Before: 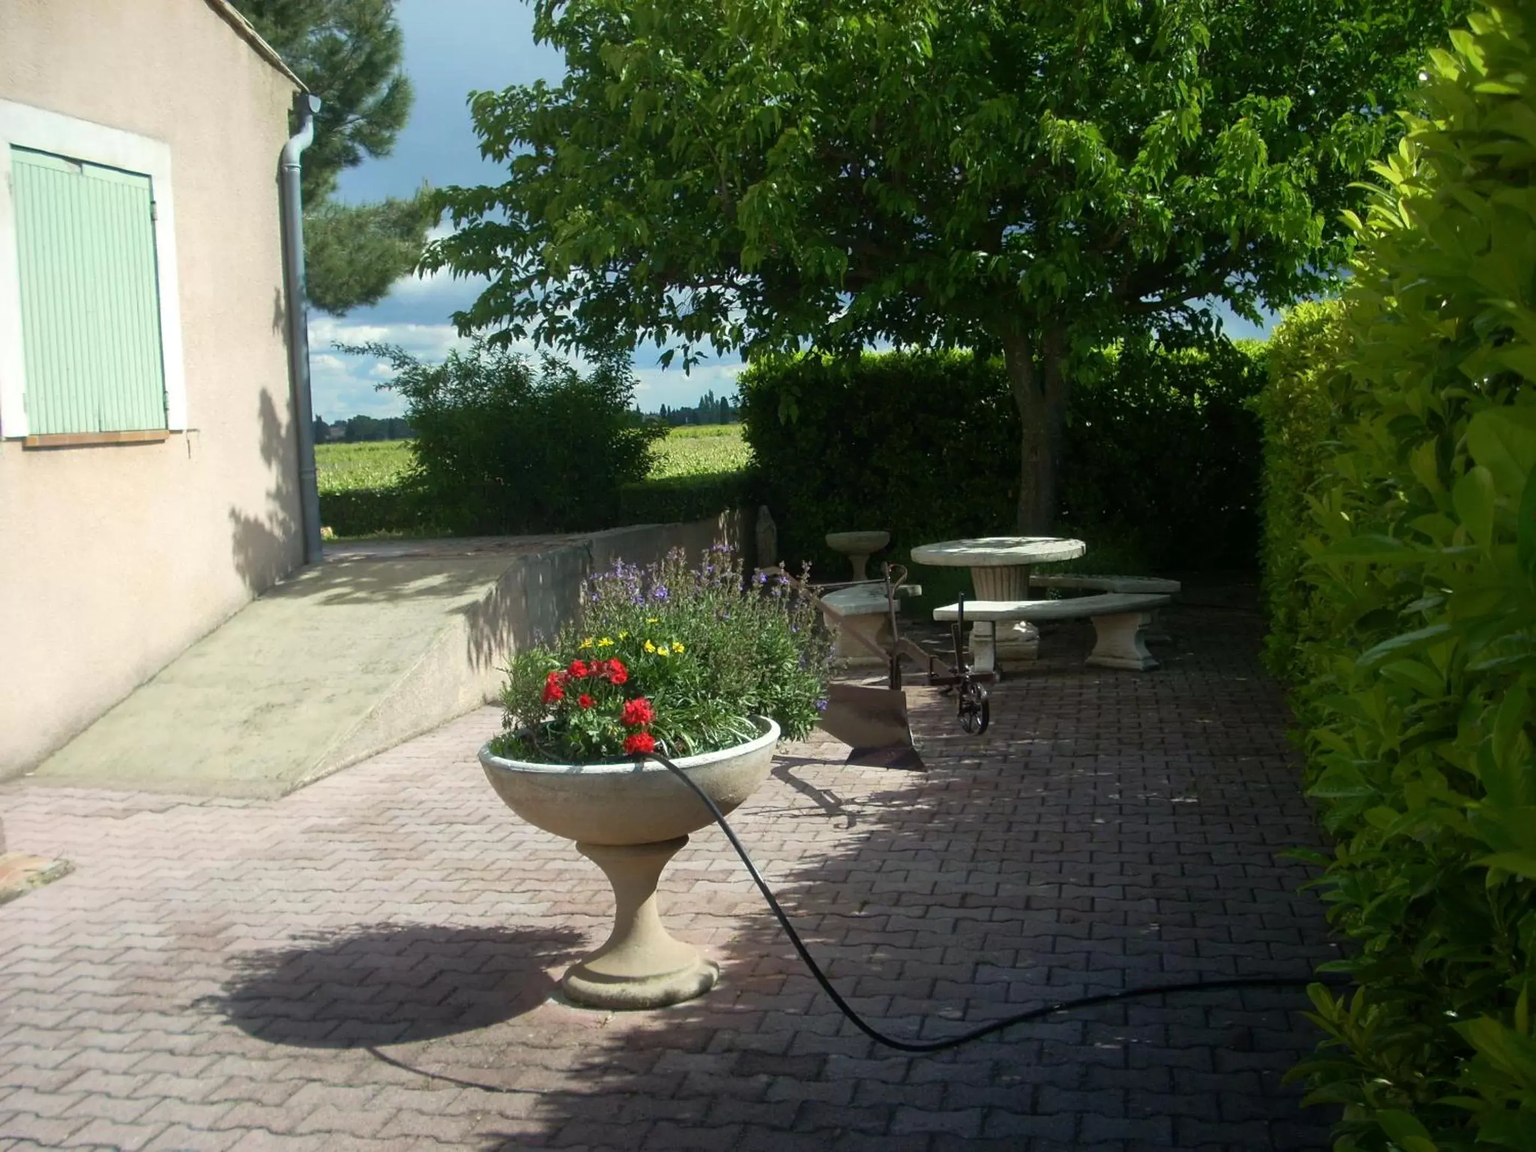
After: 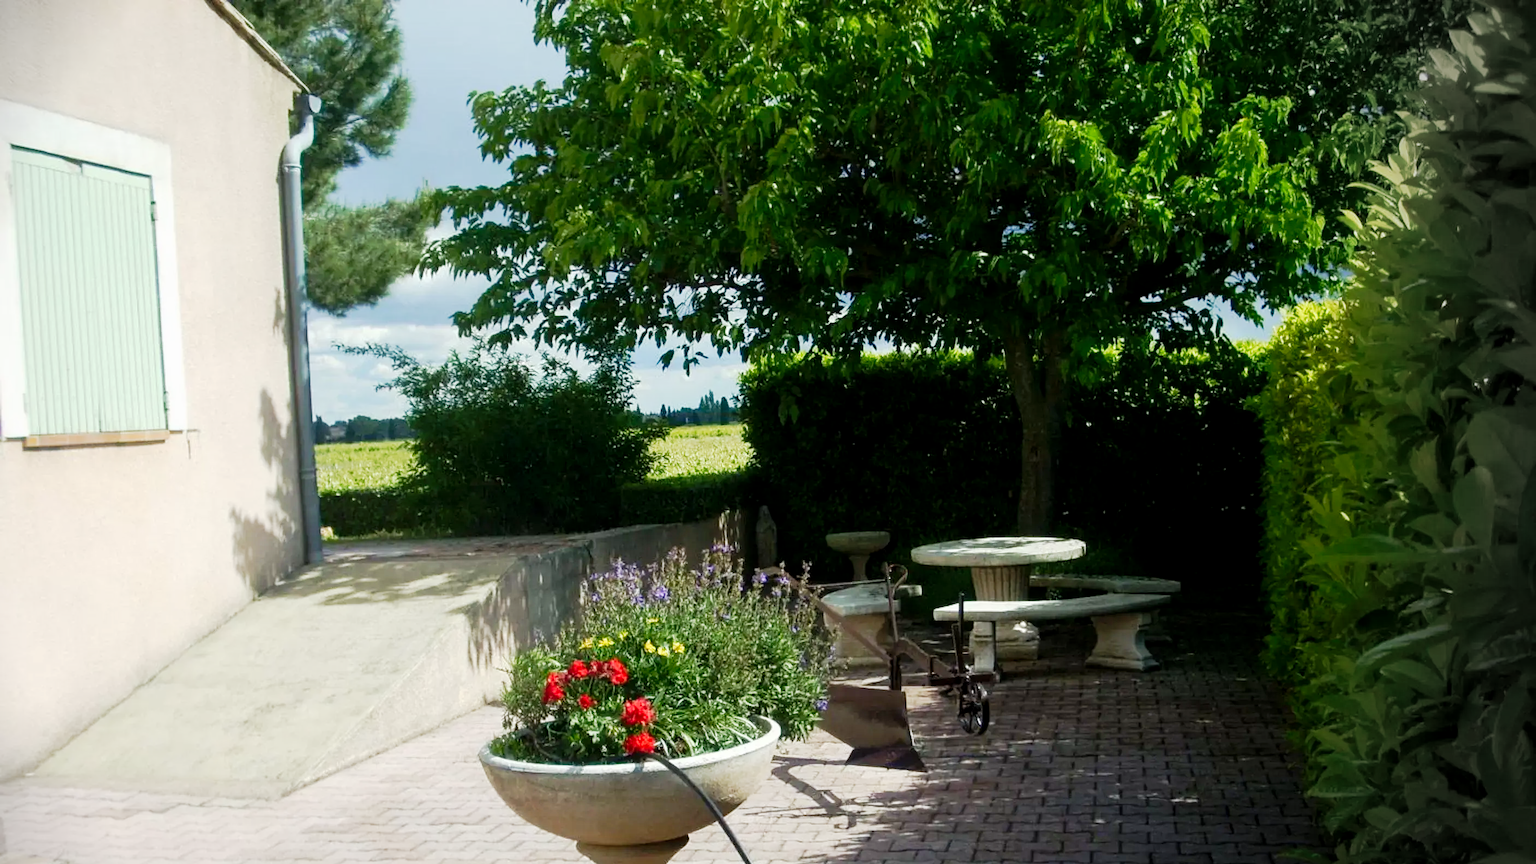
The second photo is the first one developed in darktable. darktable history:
vignetting: fall-off start 87.84%, fall-off radius 25.01%, brightness -0.451, saturation -0.689, center (-0.147, 0.013)
exposure: compensate highlight preservation false
tone curve: curves: ch0 [(0, 0) (0.037, 0.011) (0.135, 0.093) (0.266, 0.281) (0.461, 0.555) (0.581, 0.716) (0.675, 0.793) (0.767, 0.849) (0.91, 0.924) (1, 0.979)]; ch1 [(0, 0) (0.292, 0.278) (0.431, 0.418) (0.493, 0.479) (0.506, 0.5) (0.532, 0.537) (0.562, 0.581) (0.641, 0.663) (0.754, 0.76) (1, 1)]; ch2 [(0, 0) (0.294, 0.3) (0.361, 0.372) (0.429, 0.445) (0.478, 0.486) (0.502, 0.498) (0.518, 0.522) (0.531, 0.549) (0.561, 0.59) (0.64, 0.655) (0.693, 0.706) (0.845, 0.833) (1, 0.951)], preserve colors none
crop: bottom 24.91%
local contrast: highlights 103%, shadows 99%, detail 119%, midtone range 0.2
